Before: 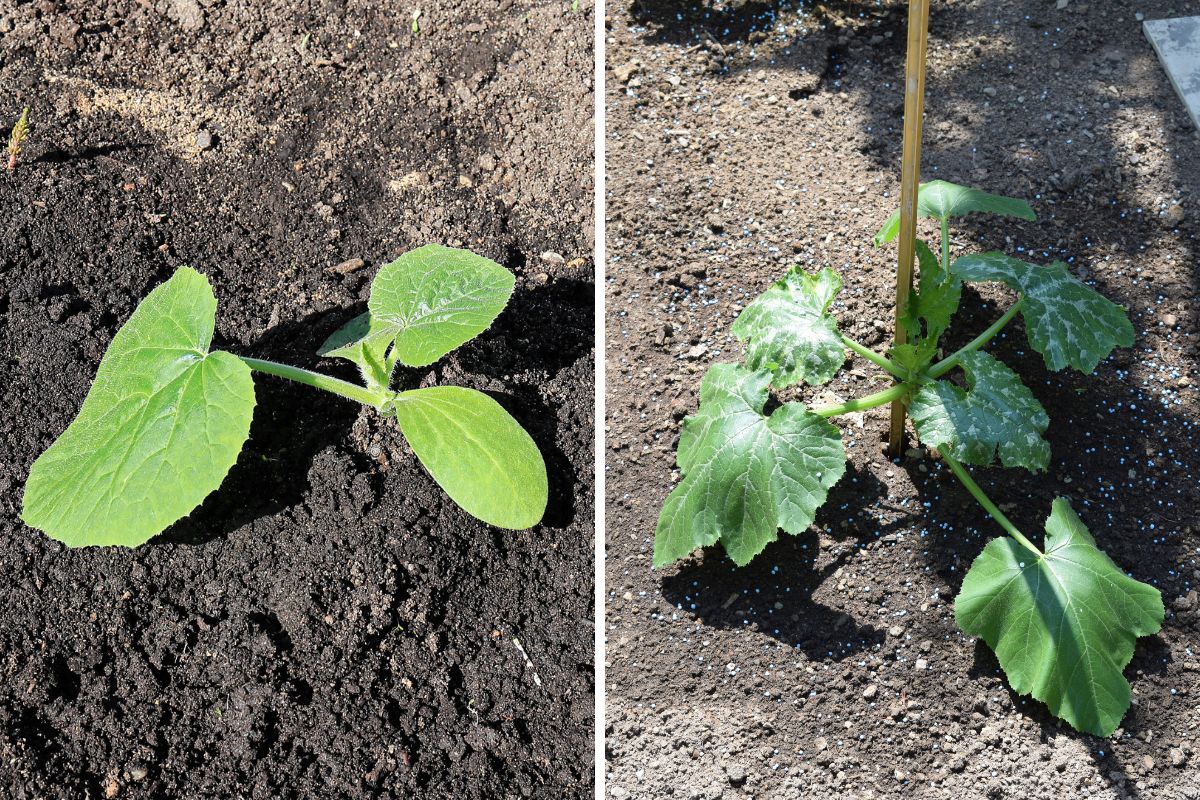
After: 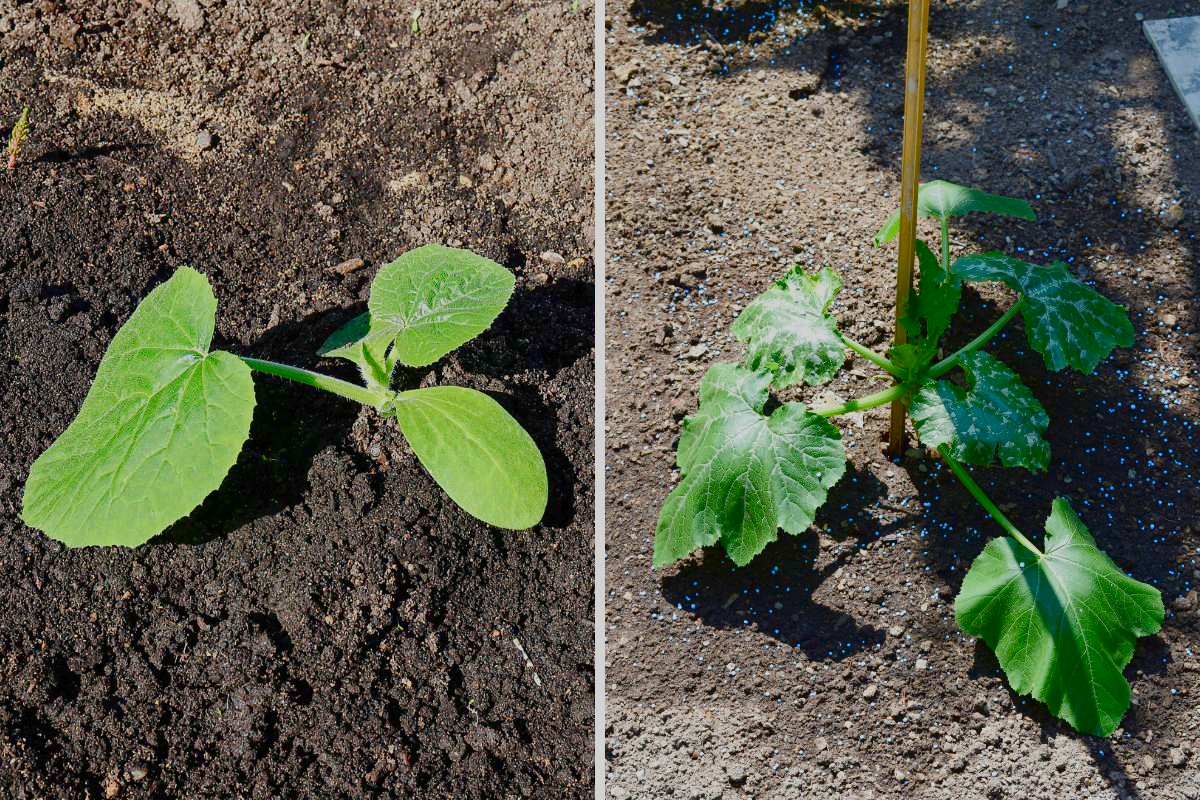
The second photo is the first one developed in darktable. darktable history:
contrast brightness saturation: contrast 0.206, brightness -0.106, saturation 0.209
color balance rgb: perceptual saturation grading › global saturation 0.186%, perceptual saturation grading › highlights -18.072%, perceptual saturation grading › mid-tones 33.726%, perceptual saturation grading › shadows 50.454%, contrast -29.694%
